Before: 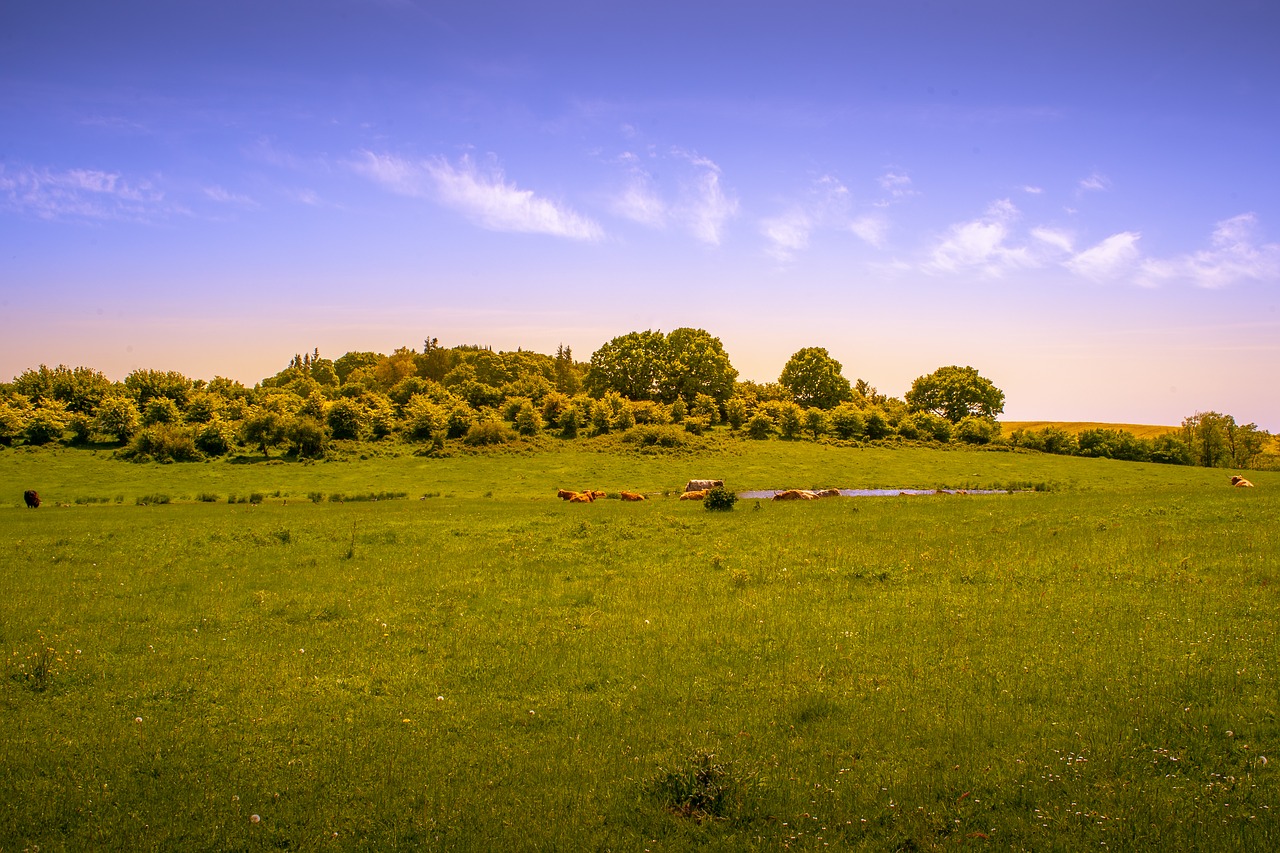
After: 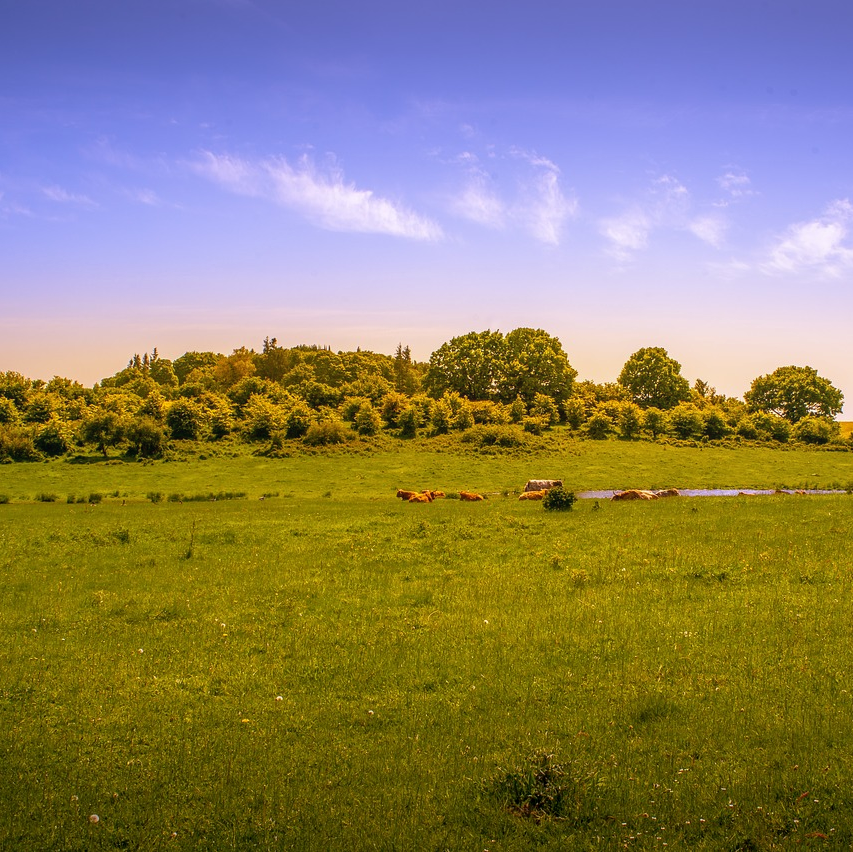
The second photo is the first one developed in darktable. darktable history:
crop and rotate: left 12.597%, right 20.703%
local contrast: detail 109%
